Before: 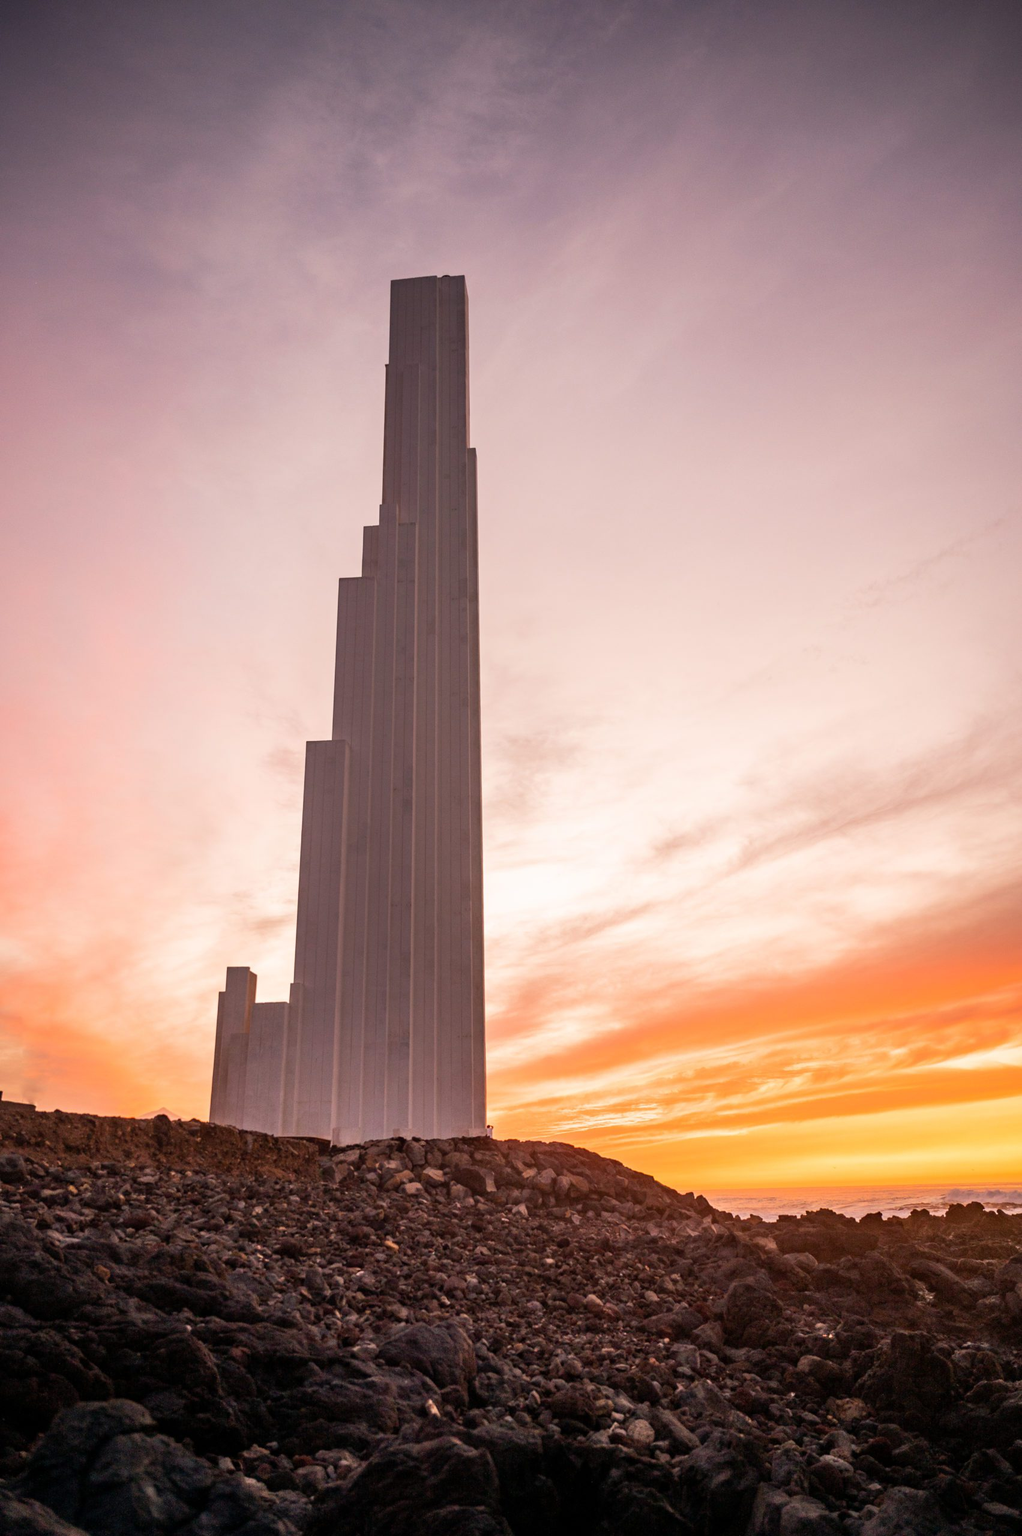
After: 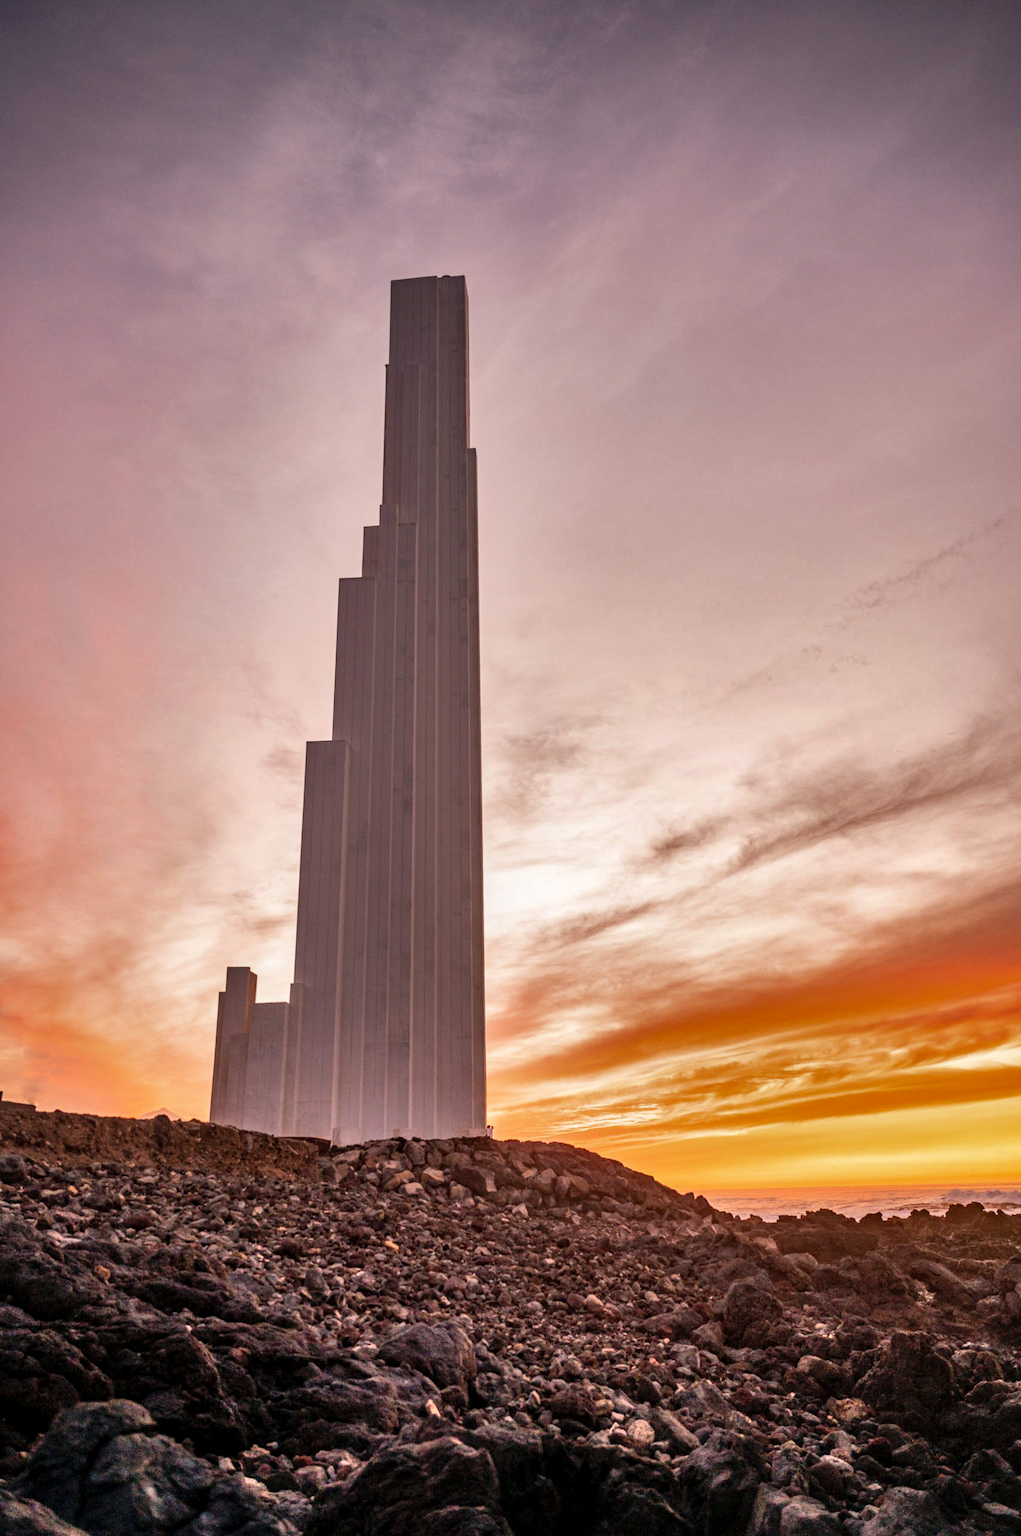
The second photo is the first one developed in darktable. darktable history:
shadows and highlights: radius 100.41, shadows 50.55, highlights -64.36, highlights color adjustment 49.82%, soften with gaussian
local contrast: on, module defaults
